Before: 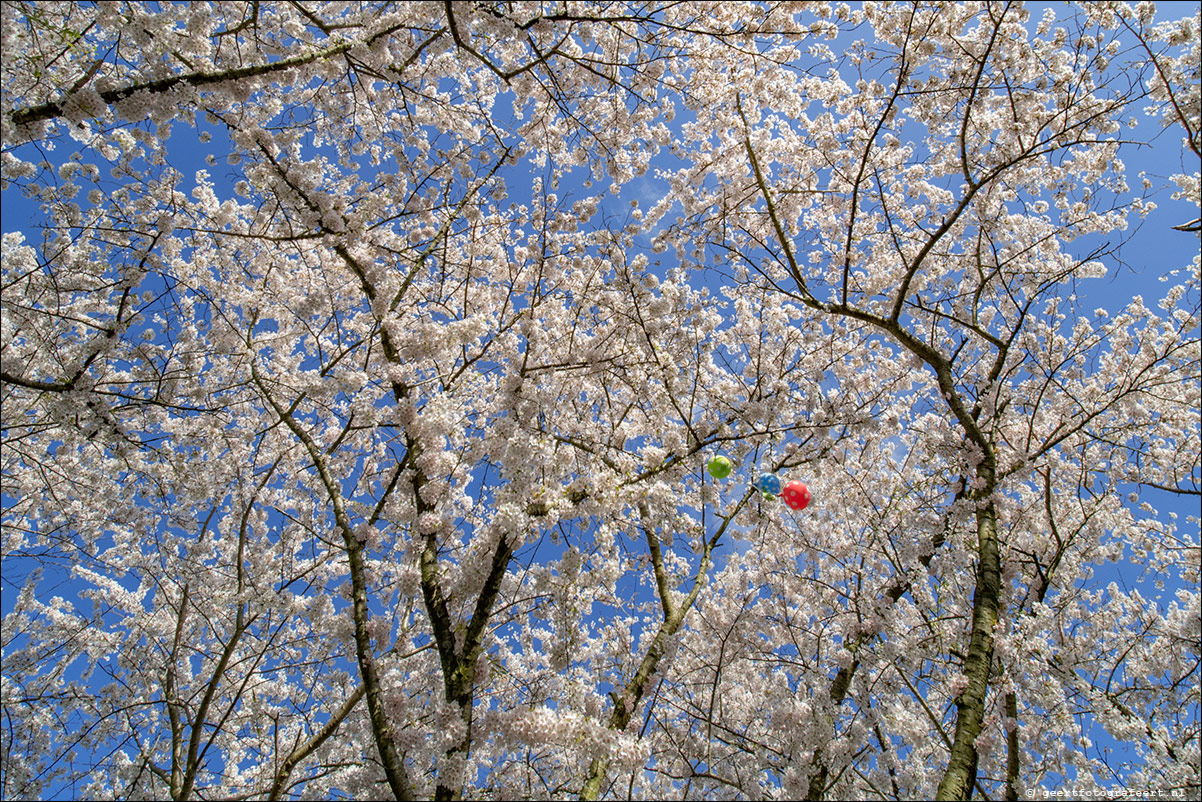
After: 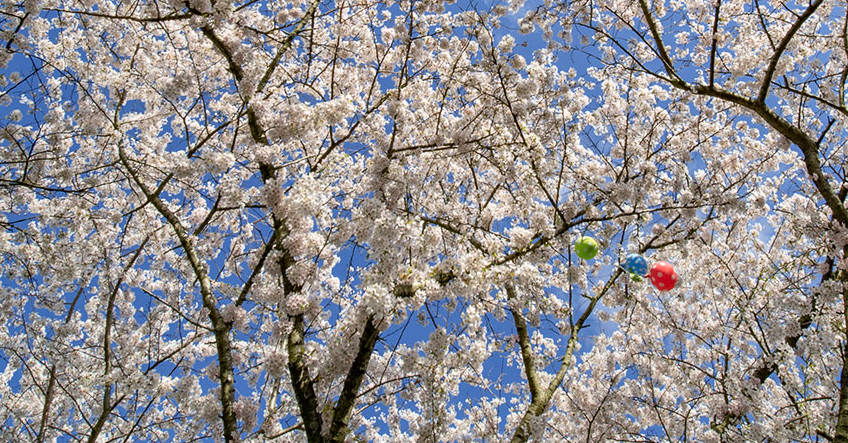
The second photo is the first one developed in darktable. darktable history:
crop: left 11.123%, top 27.426%, right 18.3%, bottom 17.298%
contrast brightness saturation: contrast 0.151, brightness 0.048
shadows and highlights: low approximation 0.01, soften with gaussian
